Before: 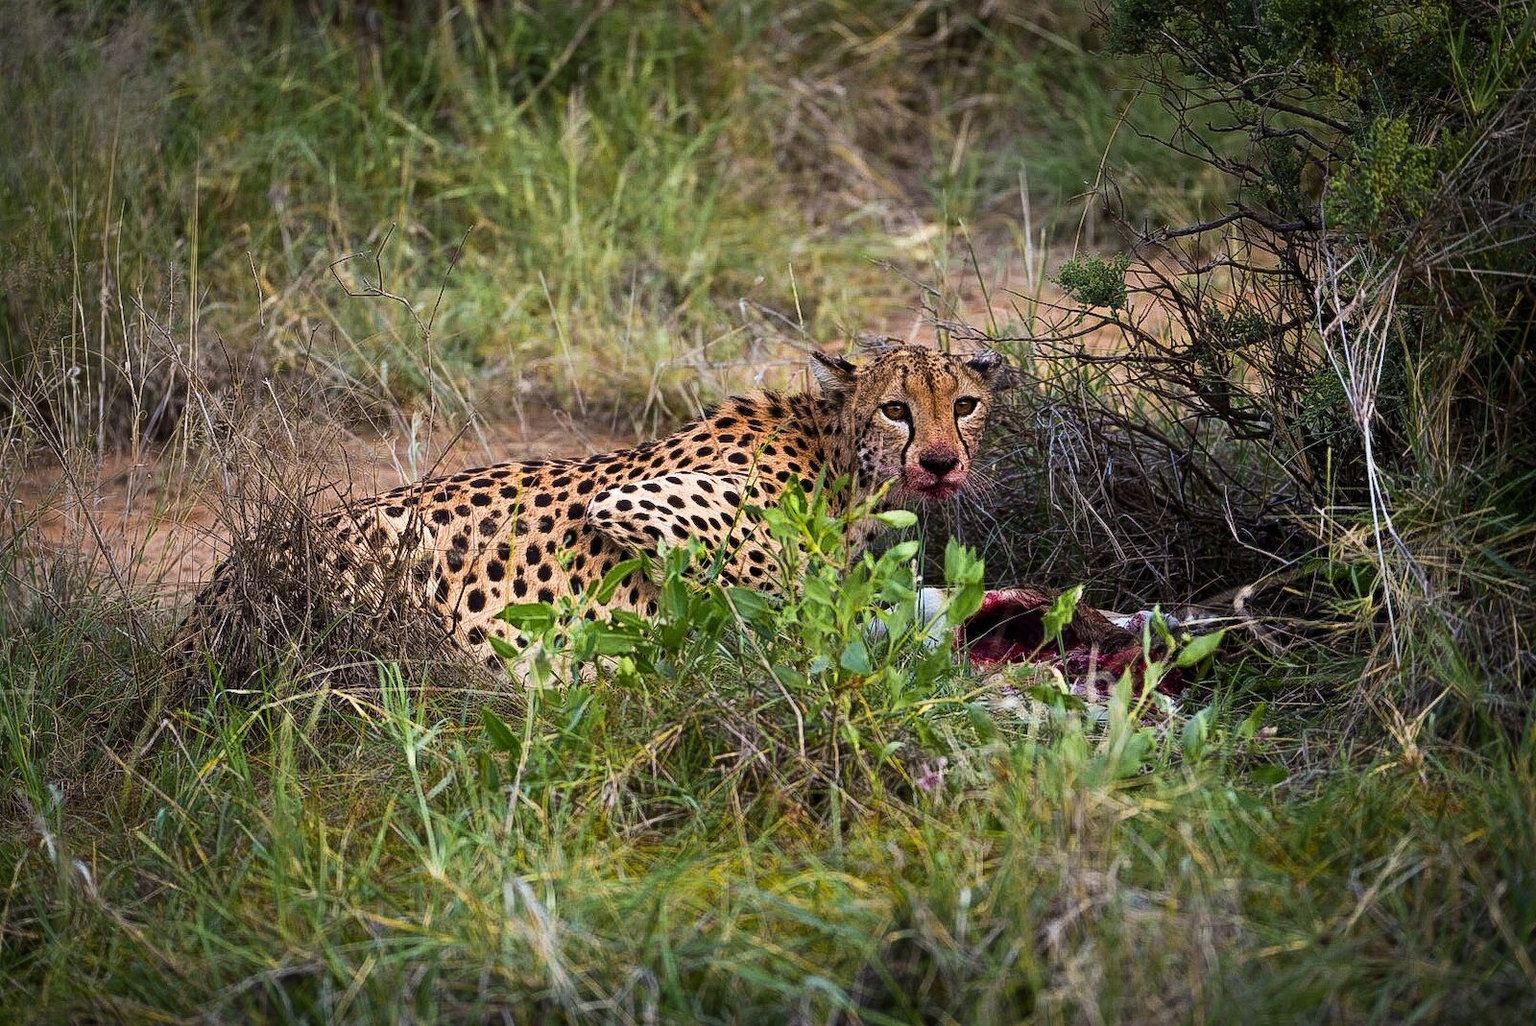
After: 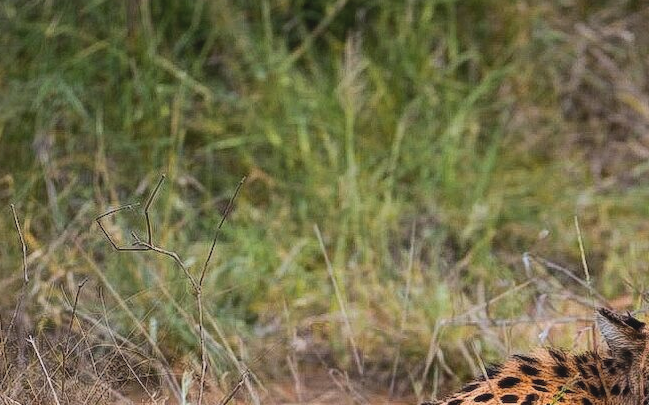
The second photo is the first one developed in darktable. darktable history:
graduated density: rotation 5.63°, offset 76.9
crop: left 15.452%, top 5.459%, right 43.956%, bottom 56.62%
contrast brightness saturation: contrast -0.1, brightness 0.05, saturation 0.08
local contrast: highlights 100%, shadows 100%, detail 120%, midtone range 0.2
shadows and highlights: shadows 30.86, highlights 0, soften with gaussian
